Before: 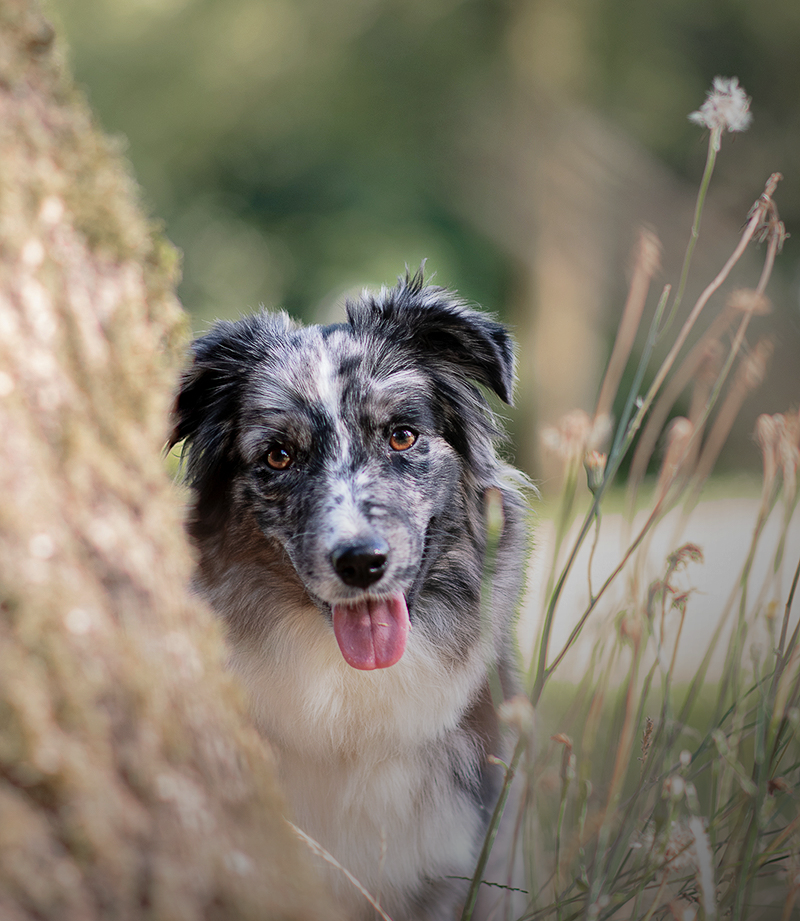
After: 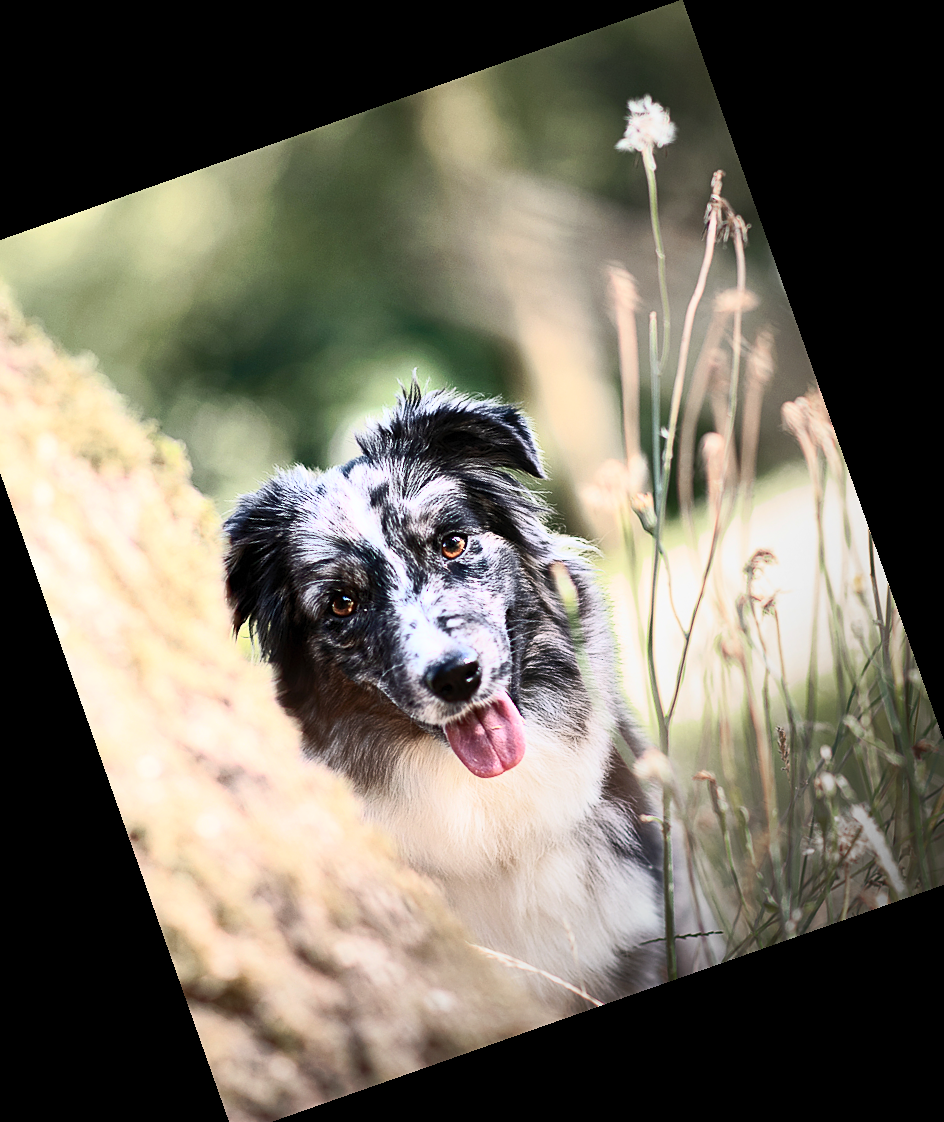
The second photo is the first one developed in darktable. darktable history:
tone curve: curves: ch0 [(0, 0) (0.003, 0.003) (0.011, 0.011) (0.025, 0.024) (0.044, 0.043) (0.069, 0.068) (0.1, 0.097) (0.136, 0.133) (0.177, 0.173) (0.224, 0.219) (0.277, 0.27) (0.335, 0.327) (0.399, 0.39) (0.468, 0.457) (0.543, 0.545) (0.623, 0.625) (0.709, 0.71) (0.801, 0.801) (0.898, 0.898) (1, 1)], preserve colors none
sharpen: amount 0.2
crop and rotate: angle 19.43°, left 6.812%, right 4.125%, bottom 1.087%
contrast brightness saturation: contrast 0.62, brightness 0.34, saturation 0.14
